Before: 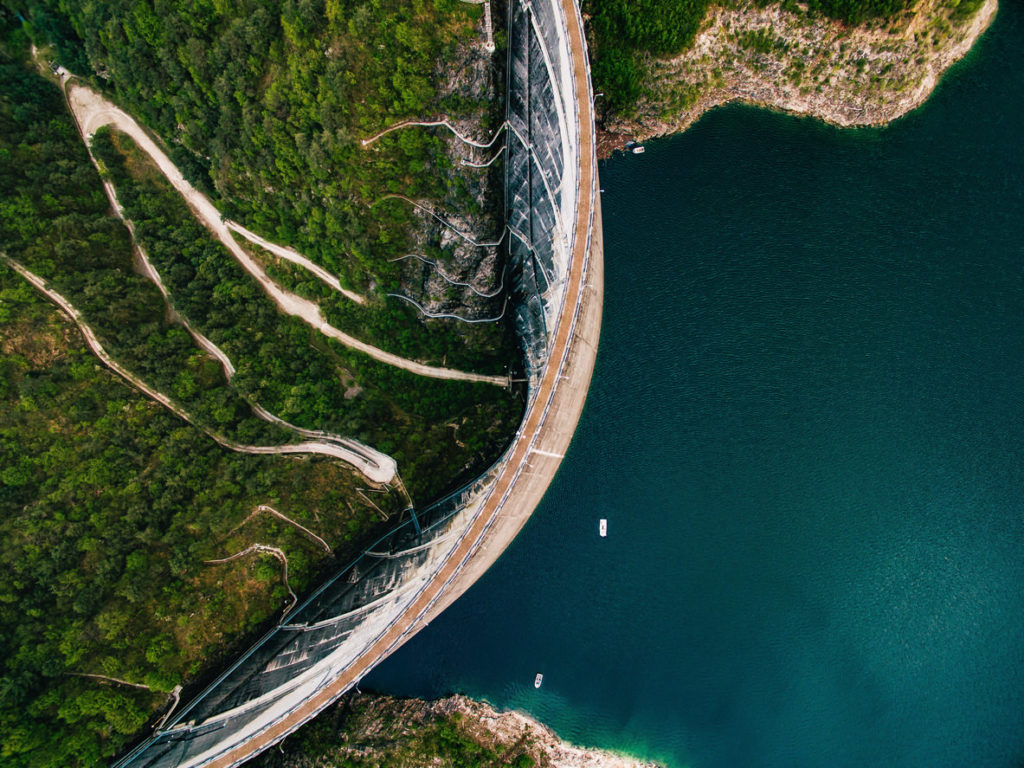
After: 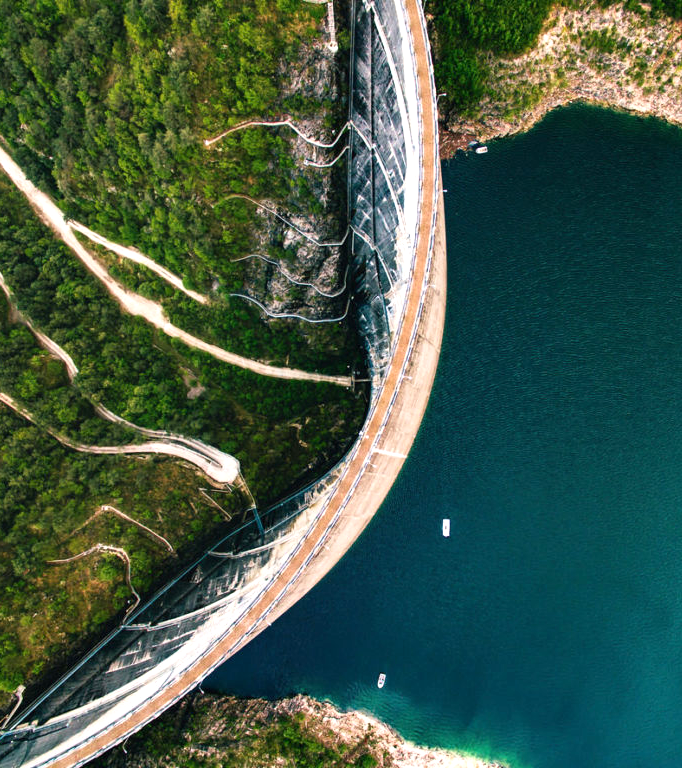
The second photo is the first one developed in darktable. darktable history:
exposure: exposure 0.6 EV, compensate highlight preservation false
crop: left 15.419%, right 17.914%
contrast brightness saturation: contrast 0.1, brightness 0.02, saturation 0.02
